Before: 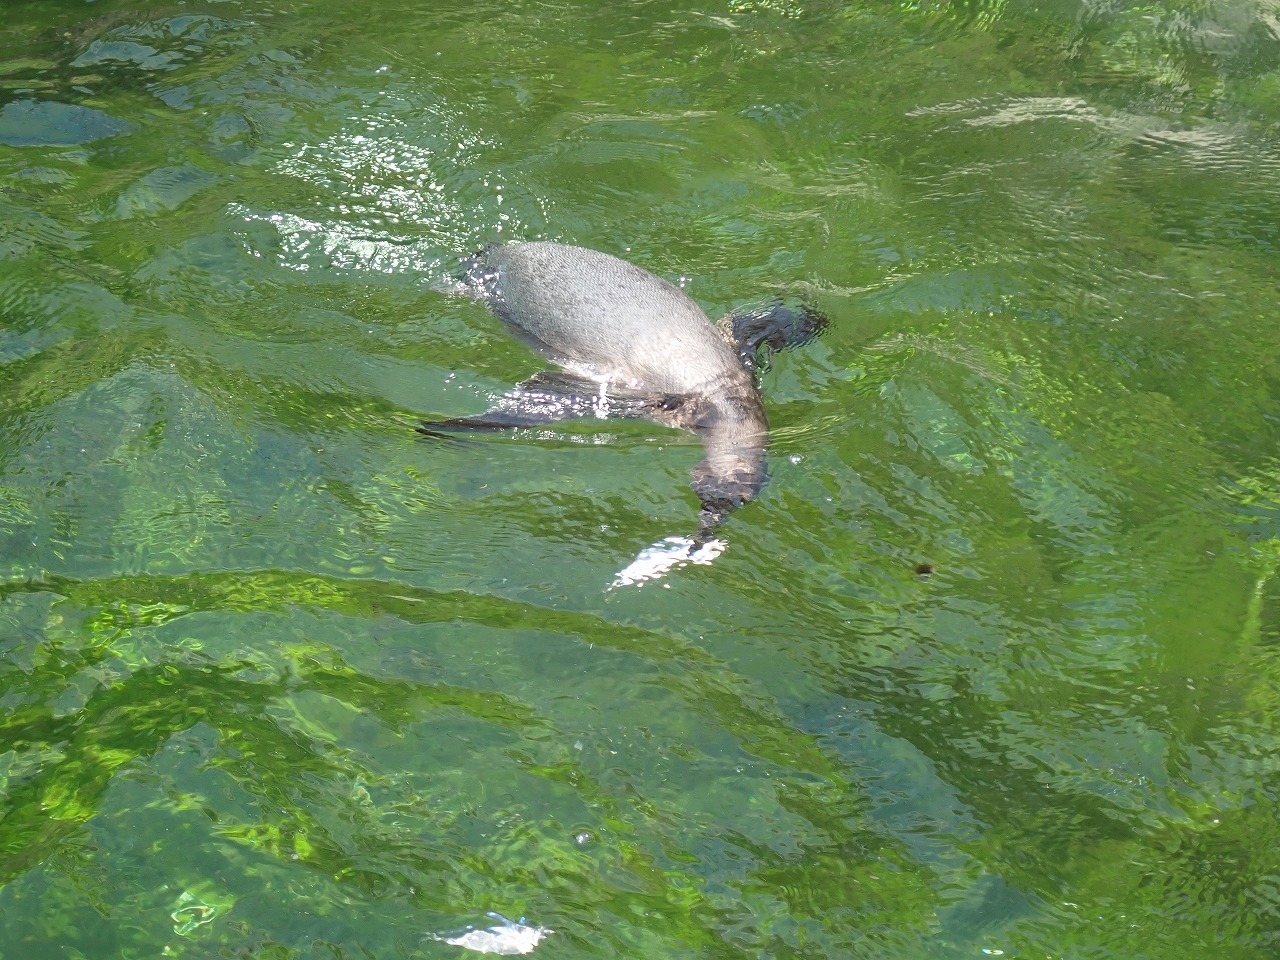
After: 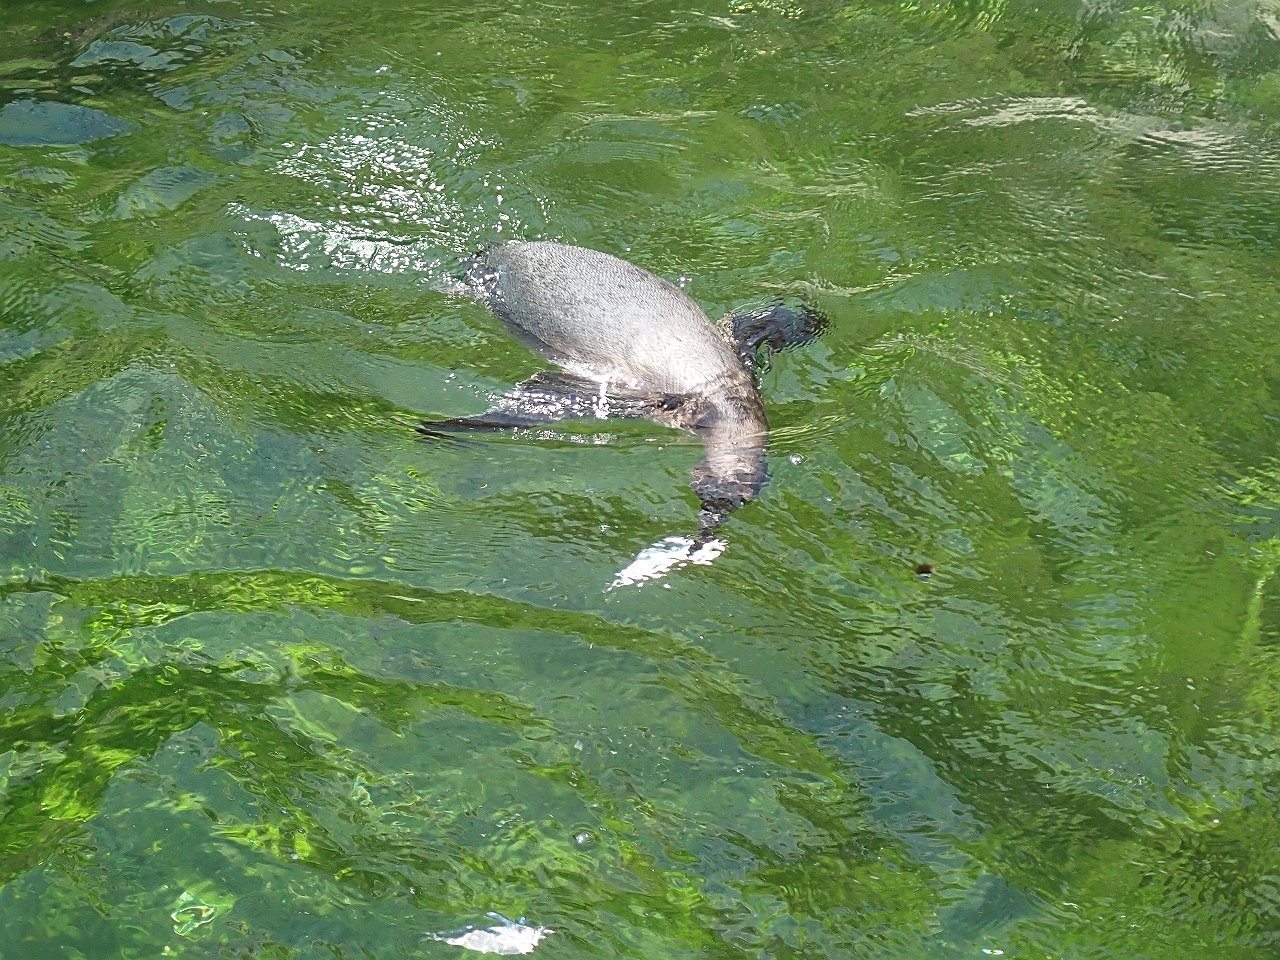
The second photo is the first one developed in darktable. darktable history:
local contrast: mode bilateral grid, contrast 20, coarseness 50, detail 120%, midtone range 0.2
sharpen: on, module defaults
